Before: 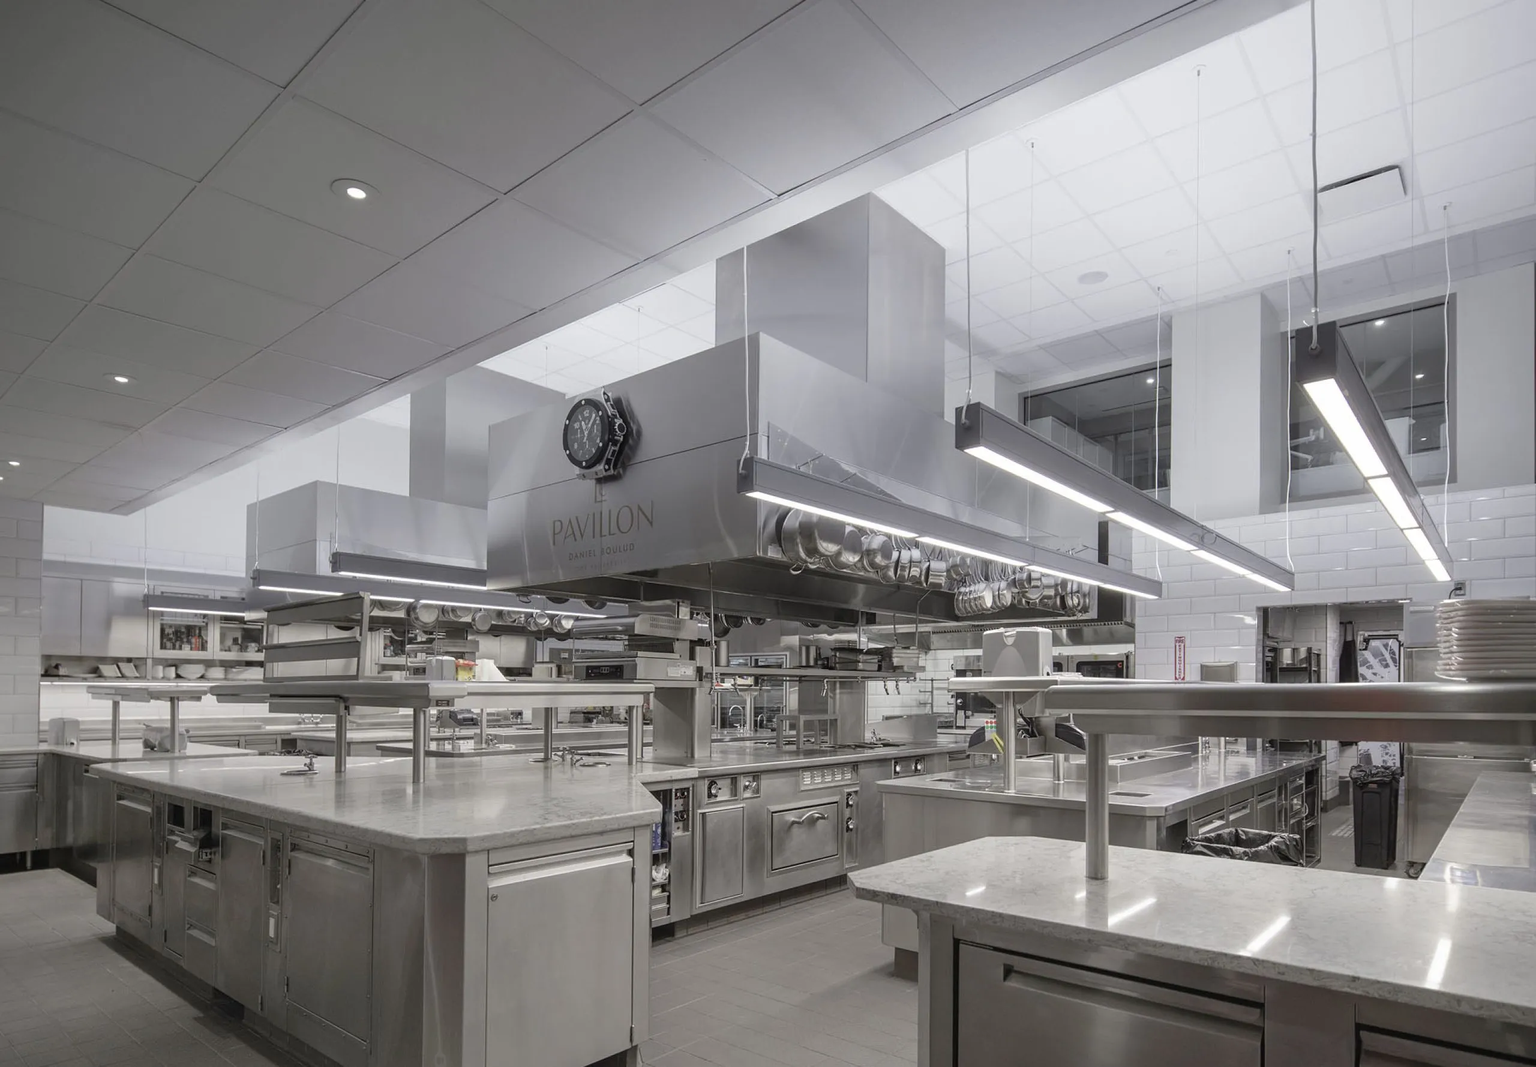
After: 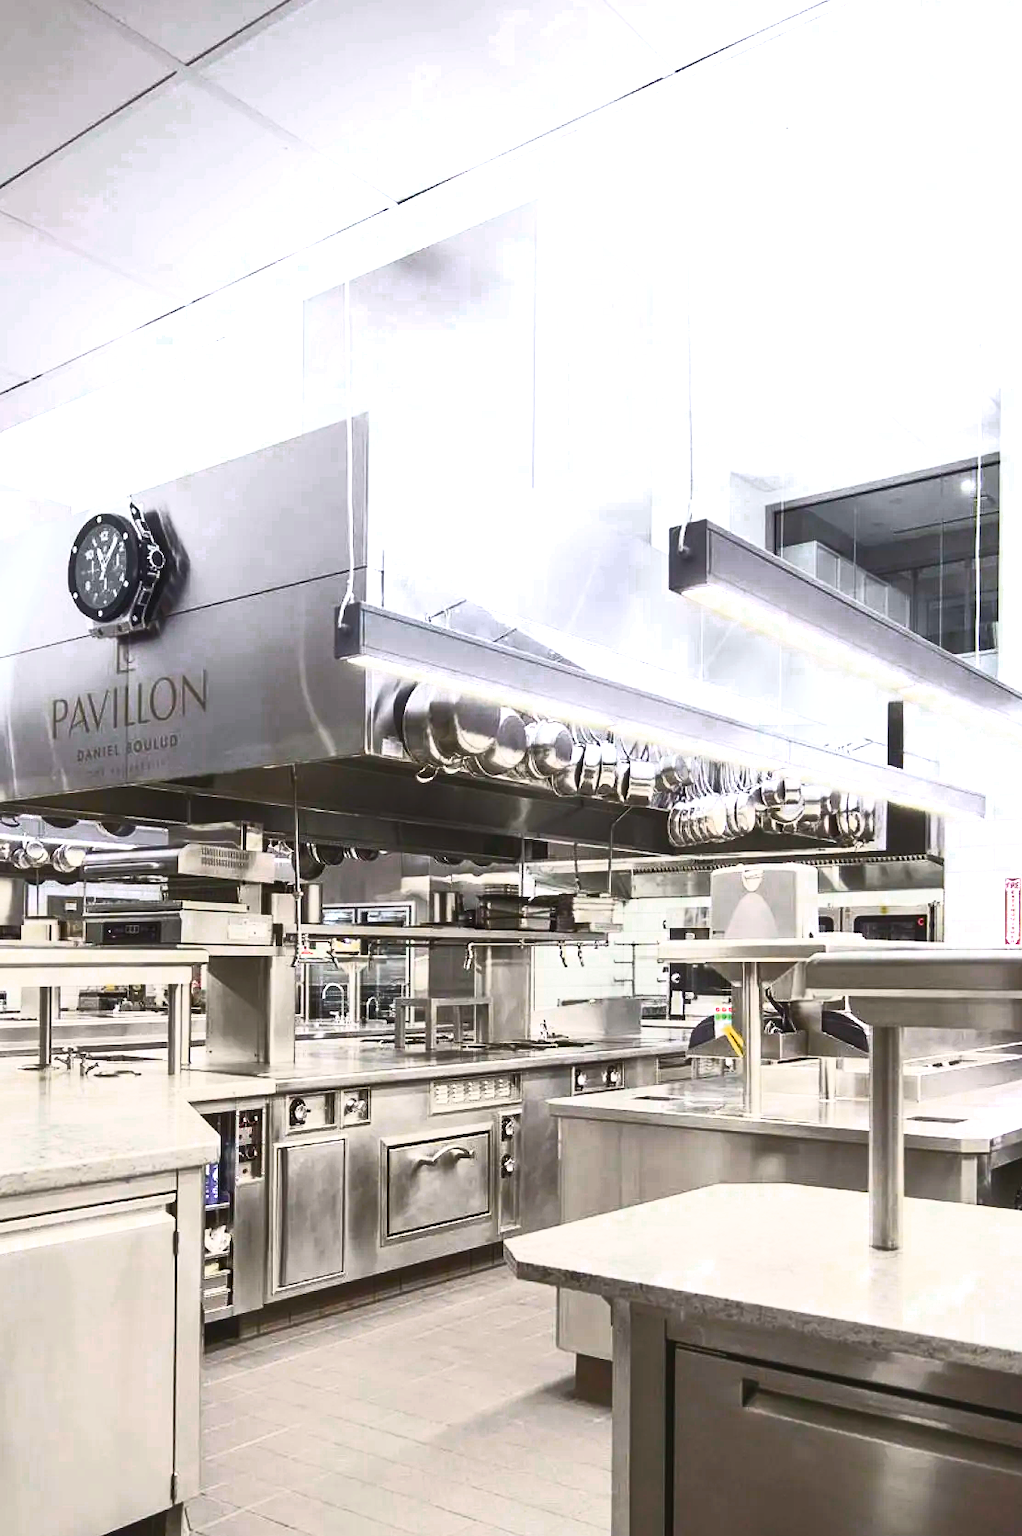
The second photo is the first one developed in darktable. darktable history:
color zones: curves: ch0 [(0.473, 0.374) (0.742, 0.784)]; ch1 [(0.354, 0.737) (0.742, 0.705)]; ch2 [(0.318, 0.421) (0.758, 0.532)]
contrast brightness saturation: contrast 0.844, brightness 0.605, saturation 0.61
tone equalizer: edges refinement/feathering 500, mask exposure compensation -1.57 EV, preserve details no
crop: left 33.762%, top 5.932%, right 22.74%
